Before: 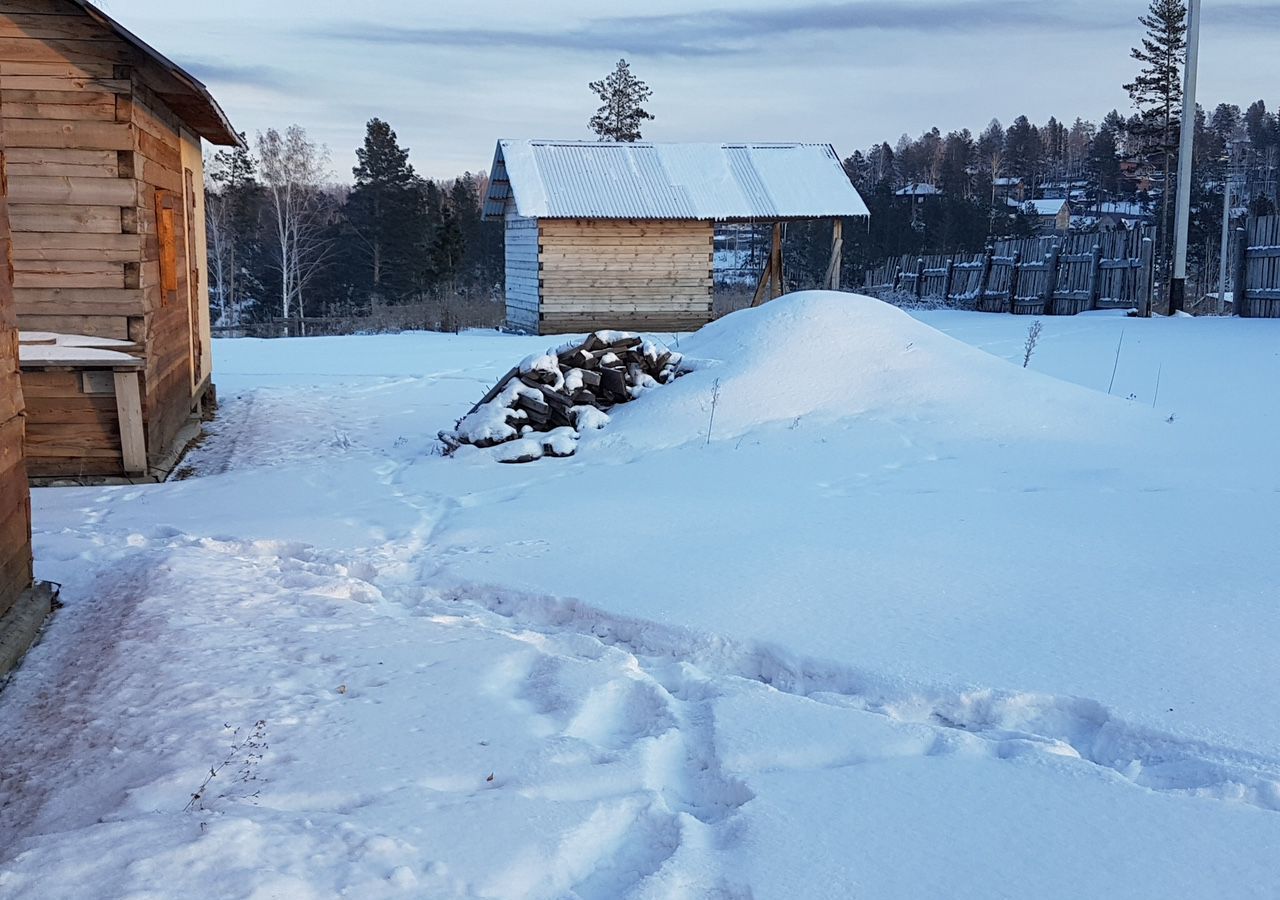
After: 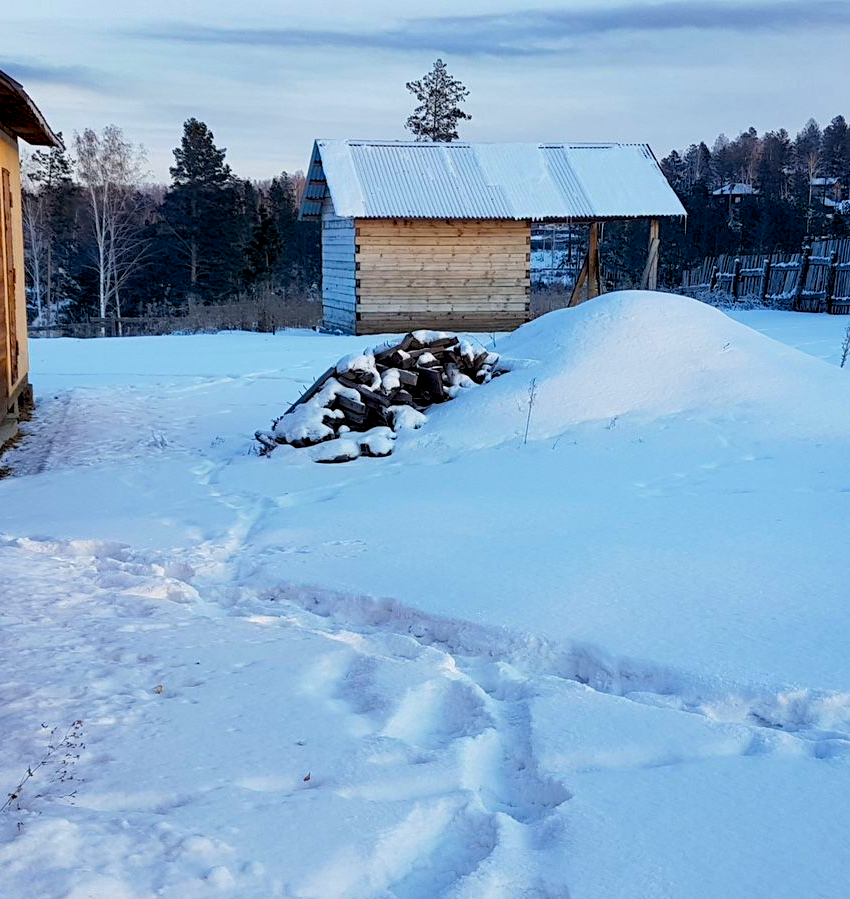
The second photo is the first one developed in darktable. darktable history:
crop and rotate: left 14.323%, right 19.268%
color balance rgb: global offset › luminance -1.016%, linear chroma grading › global chroma 14.442%, perceptual saturation grading › global saturation 12.661%
